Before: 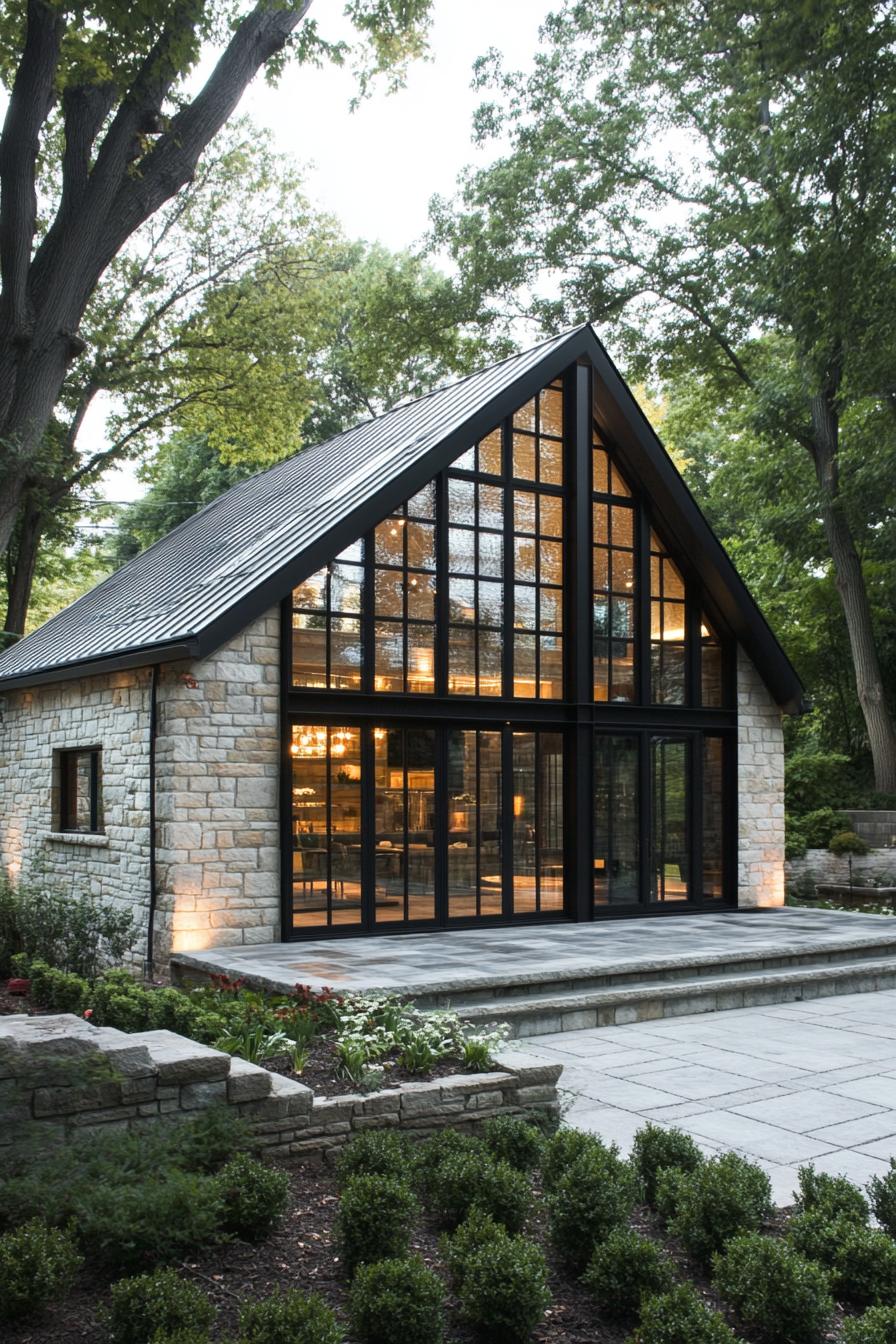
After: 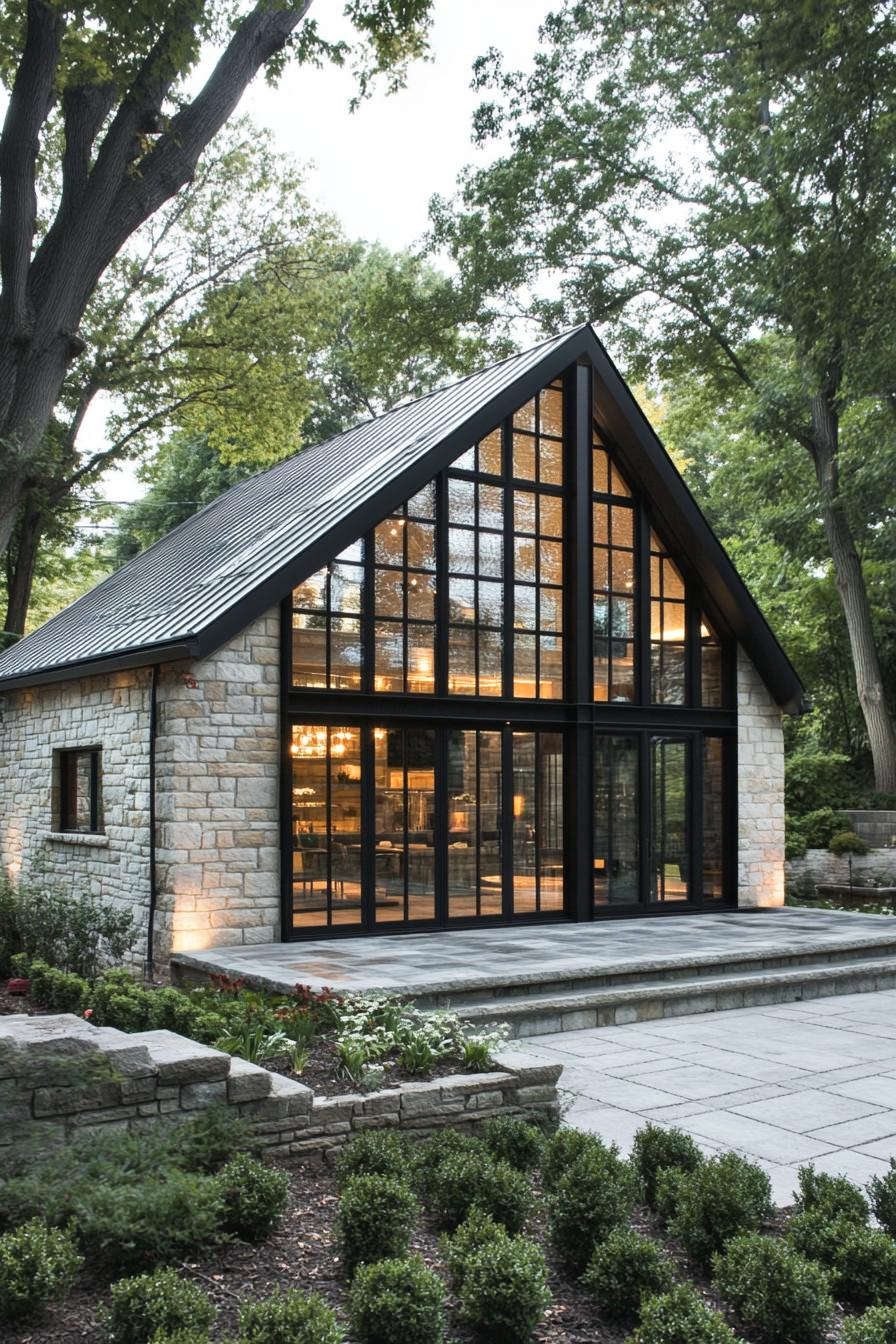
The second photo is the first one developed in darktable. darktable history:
contrast brightness saturation: saturation -0.05
shadows and highlights: shadows 60, highlights -60.23, soften with gaussian
